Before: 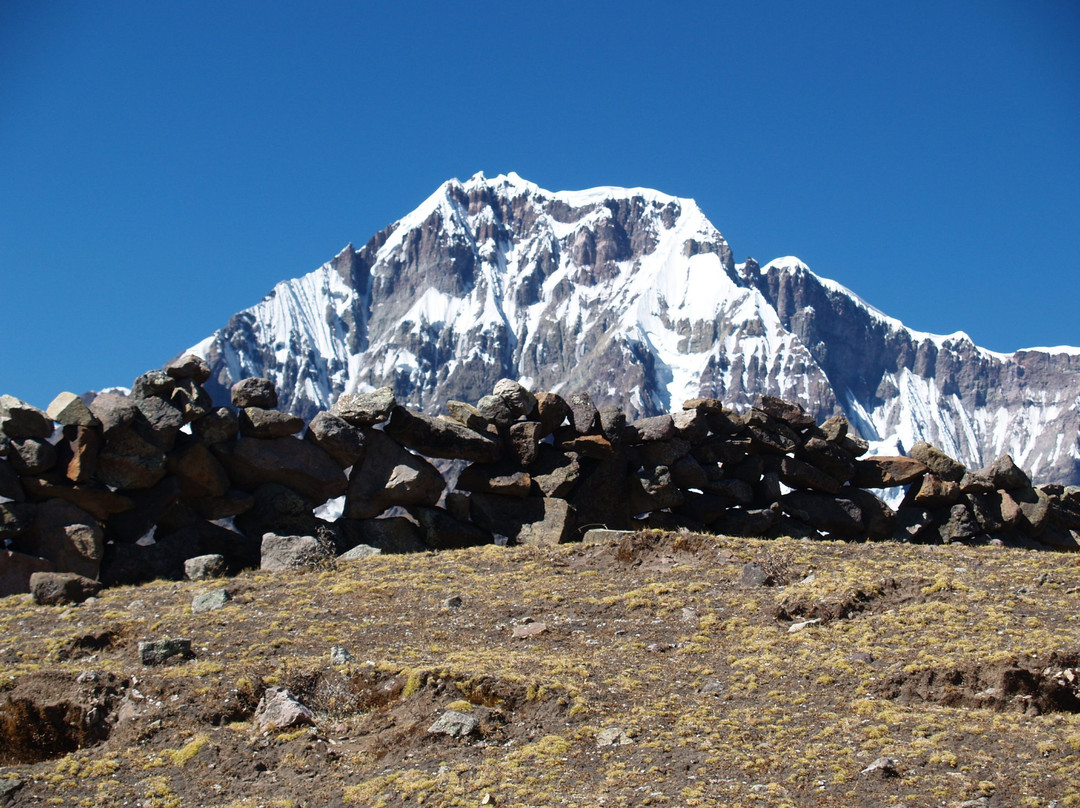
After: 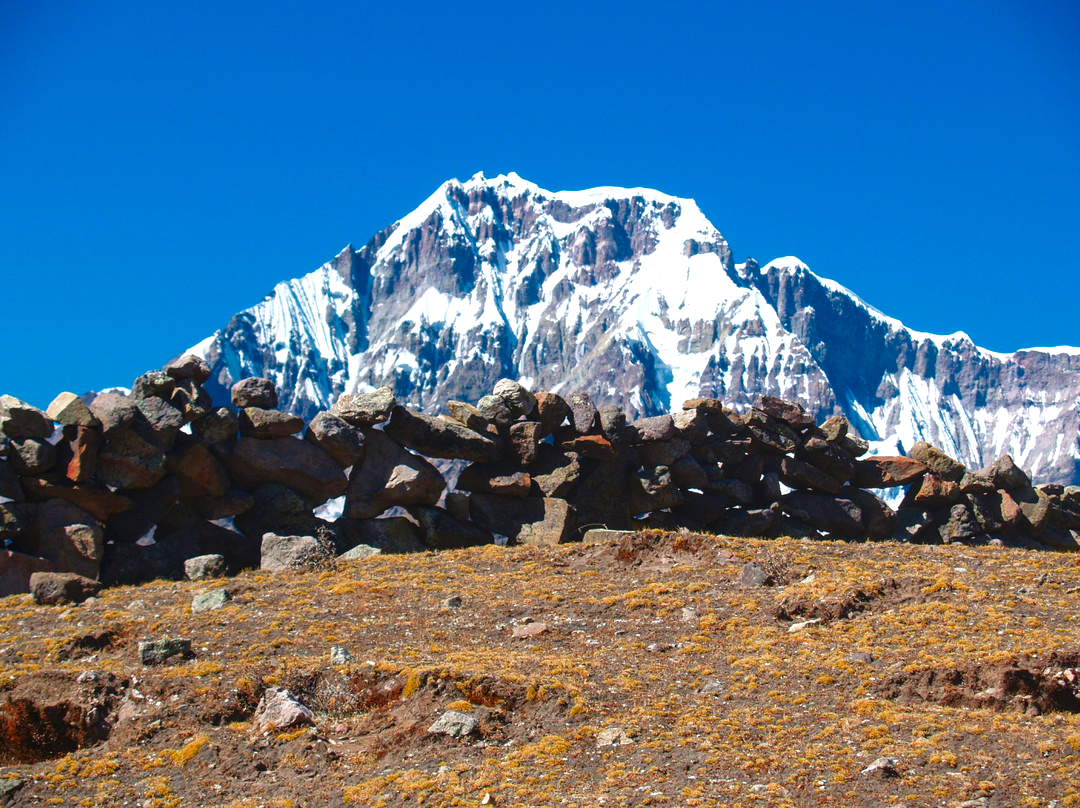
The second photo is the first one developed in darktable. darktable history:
local contrast: detail 110%
color zones: curves: ch0 [(0.473, 0.374) (0.742, 0.784)]; ch1 [(0.354, 0.737) (0.742, 0.705)]; ch2 [(0.318, 0.421) (0.758, 0.532)]
exposure: exposure 0.496 EV, compensate highlight preservation false
